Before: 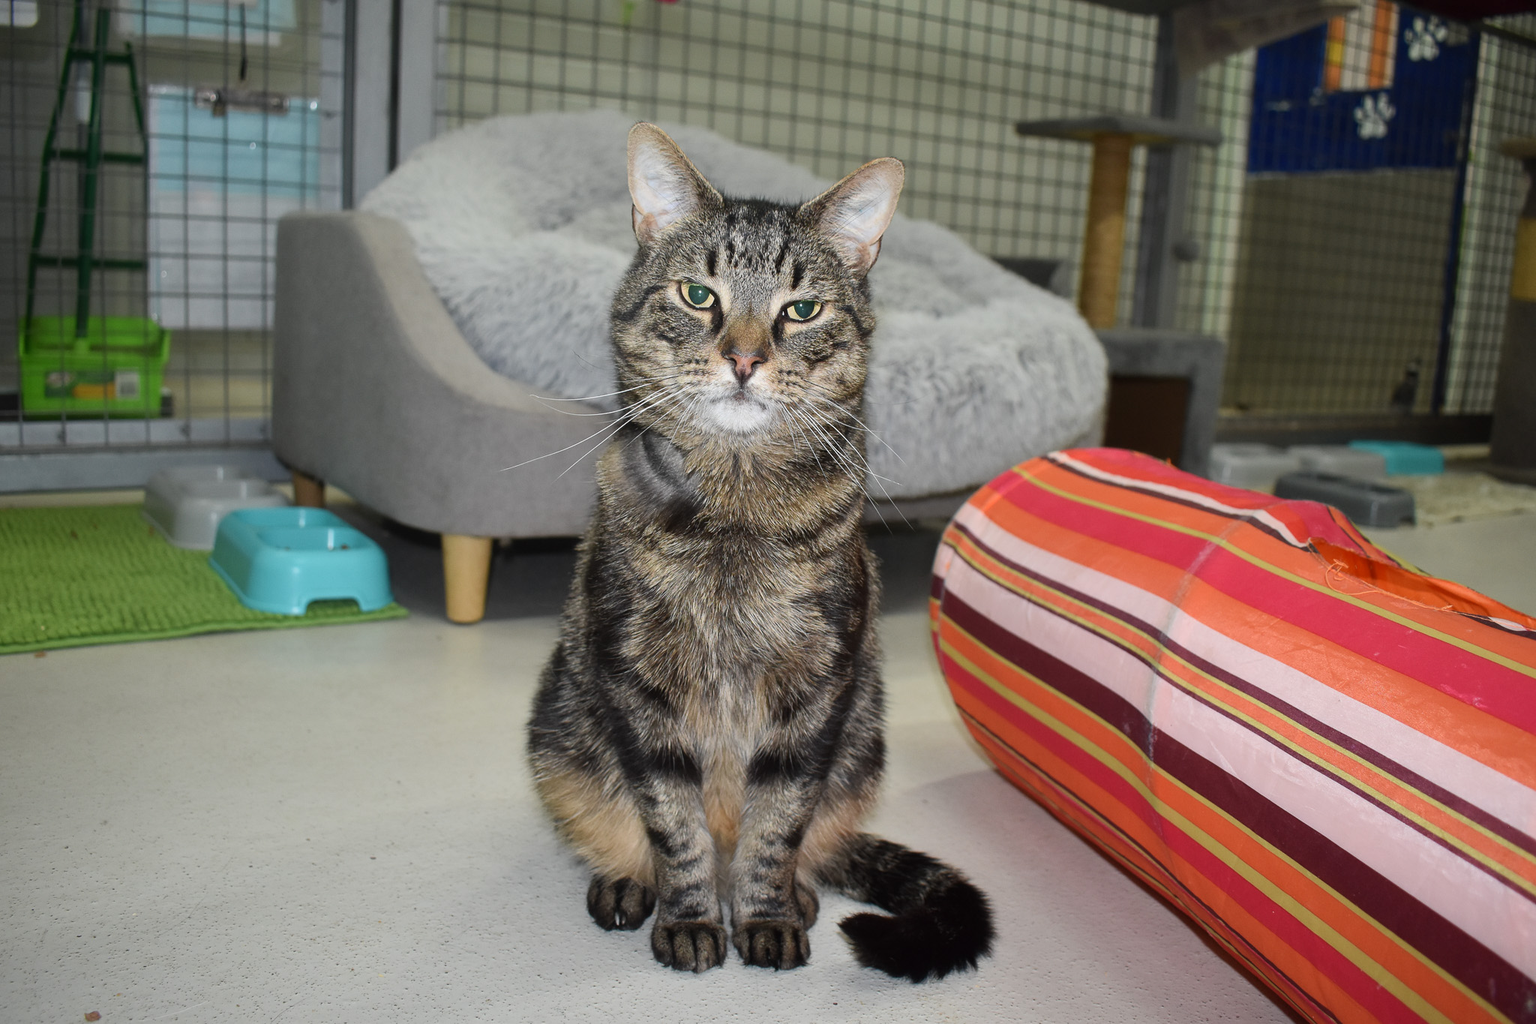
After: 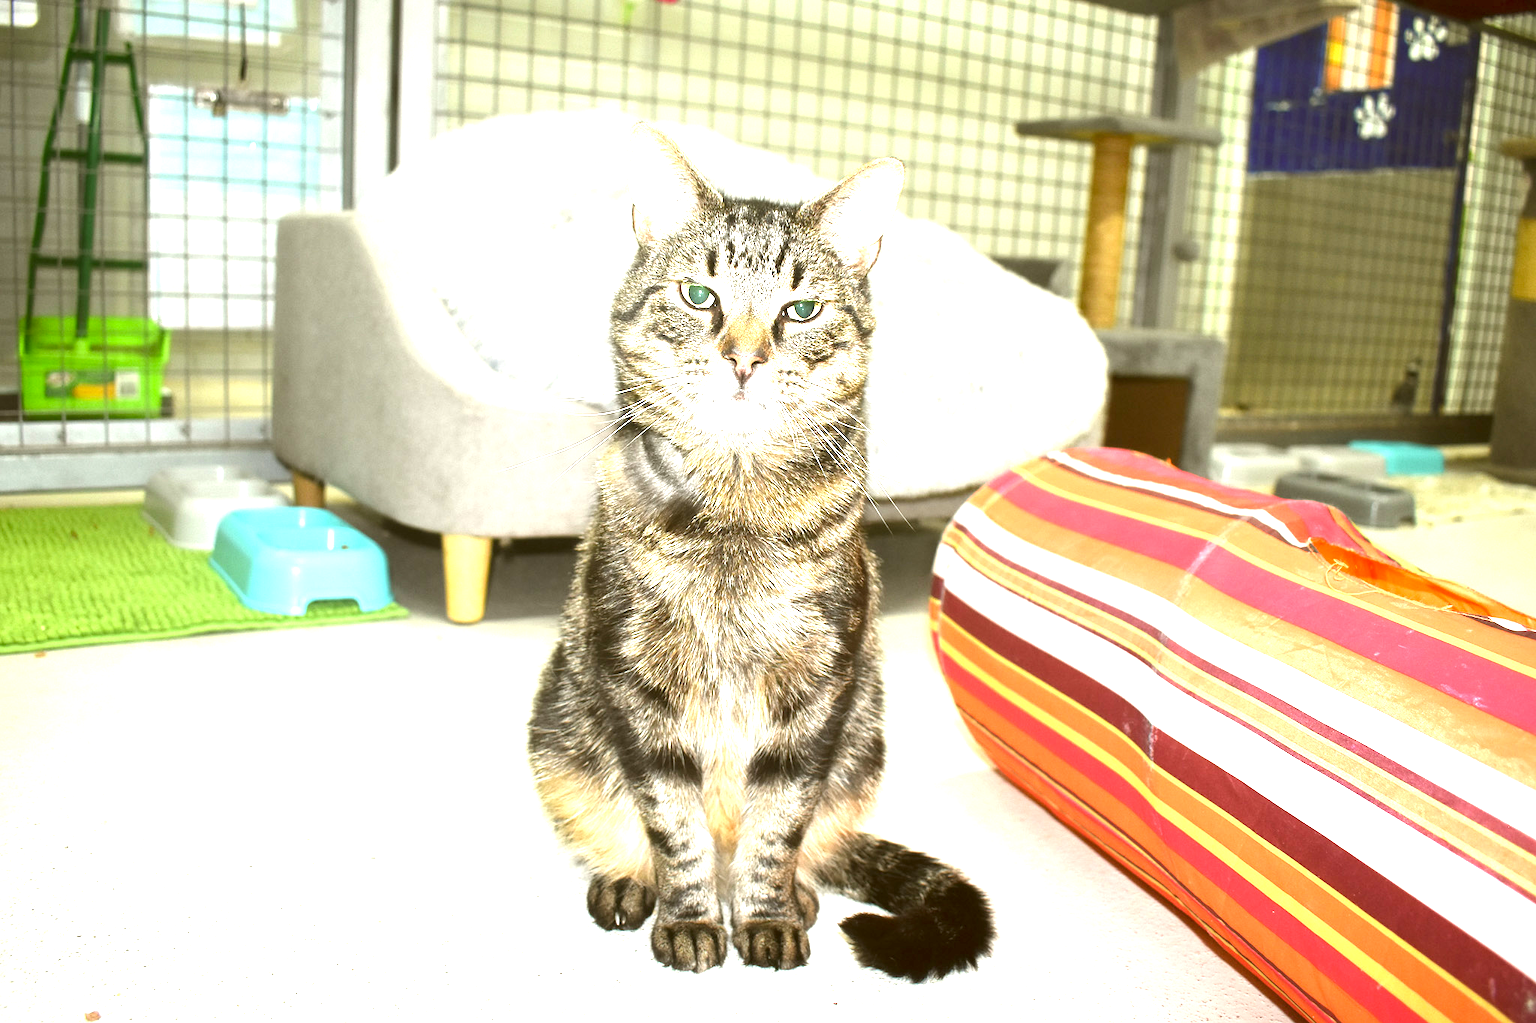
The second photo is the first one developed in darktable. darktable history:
tone equalizer: on, module defaults
color correction: highlights a* -1.28, highlights b* 10.07, shadows a* 0.85, shadows b* 18.97
exposure: exposure 2.254 EV, compensate highlight preservation false
